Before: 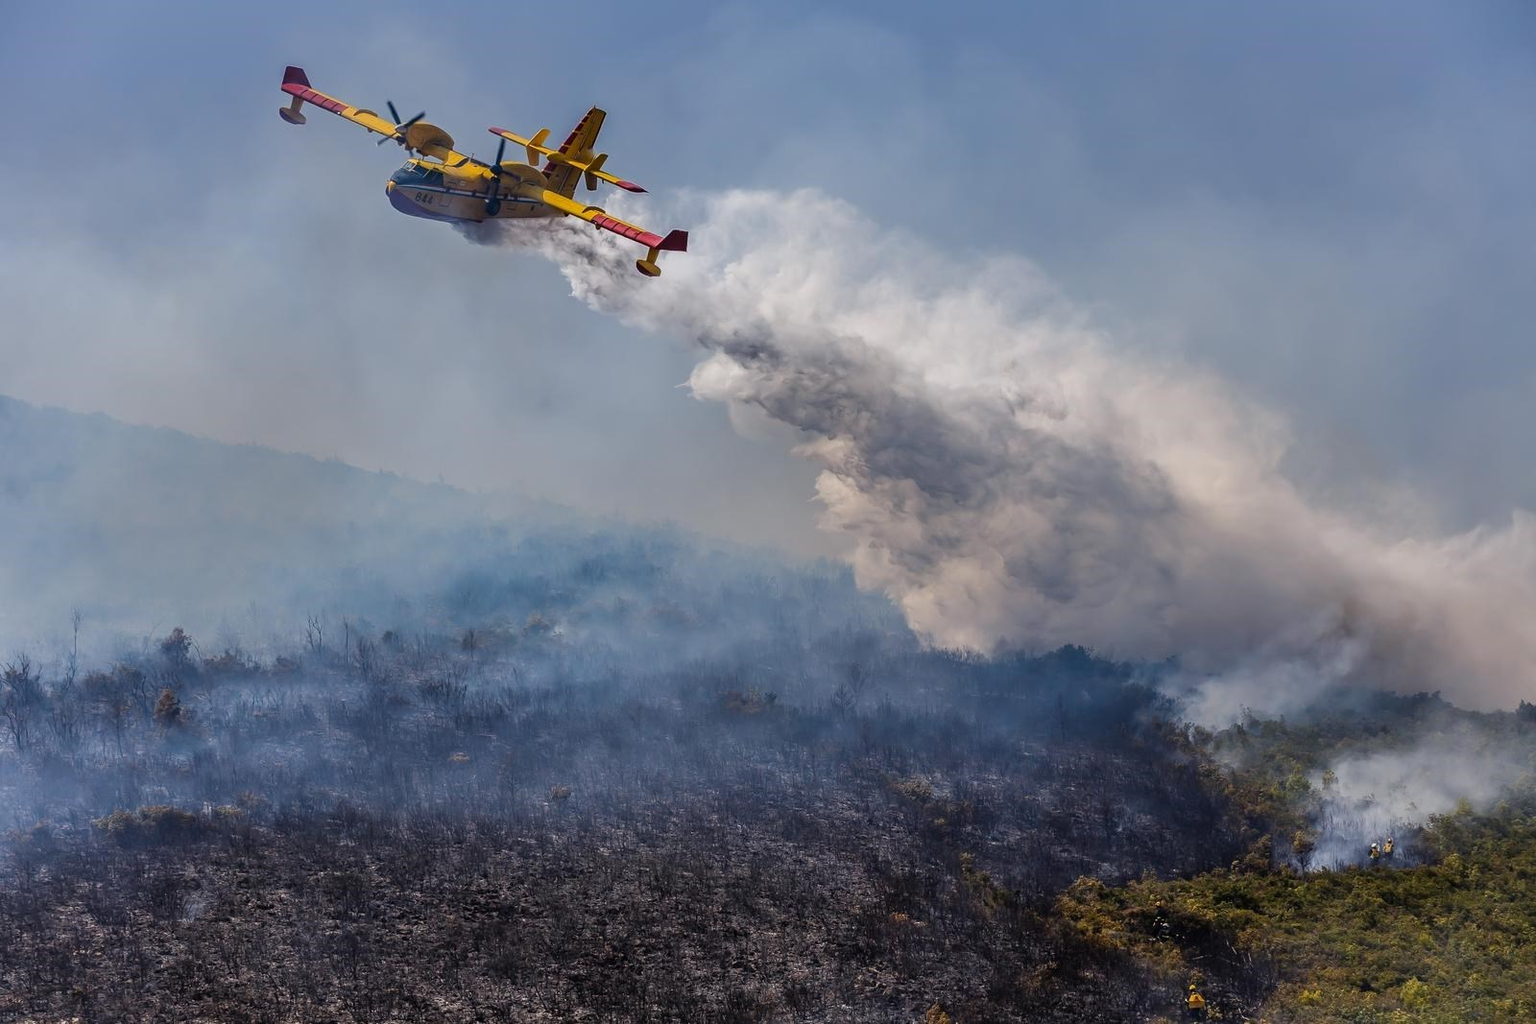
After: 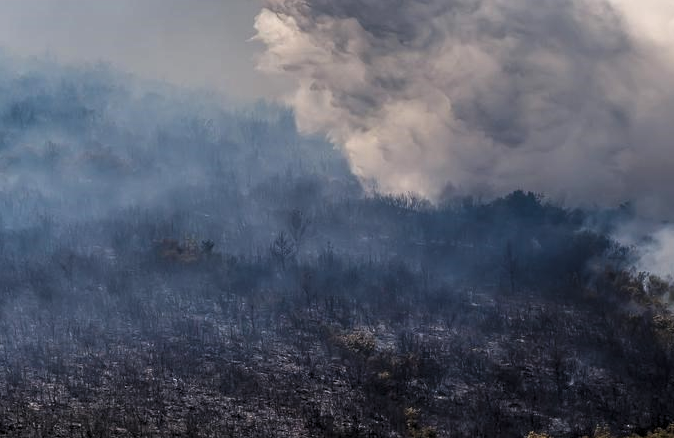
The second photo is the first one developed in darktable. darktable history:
shadows and highlights: shadows 0, highlights 40
crop: left 37.221%, top 45.169%, right 20.63%, bottom 13.777%
levels: levels [0.052, 0.496, 0.908]
